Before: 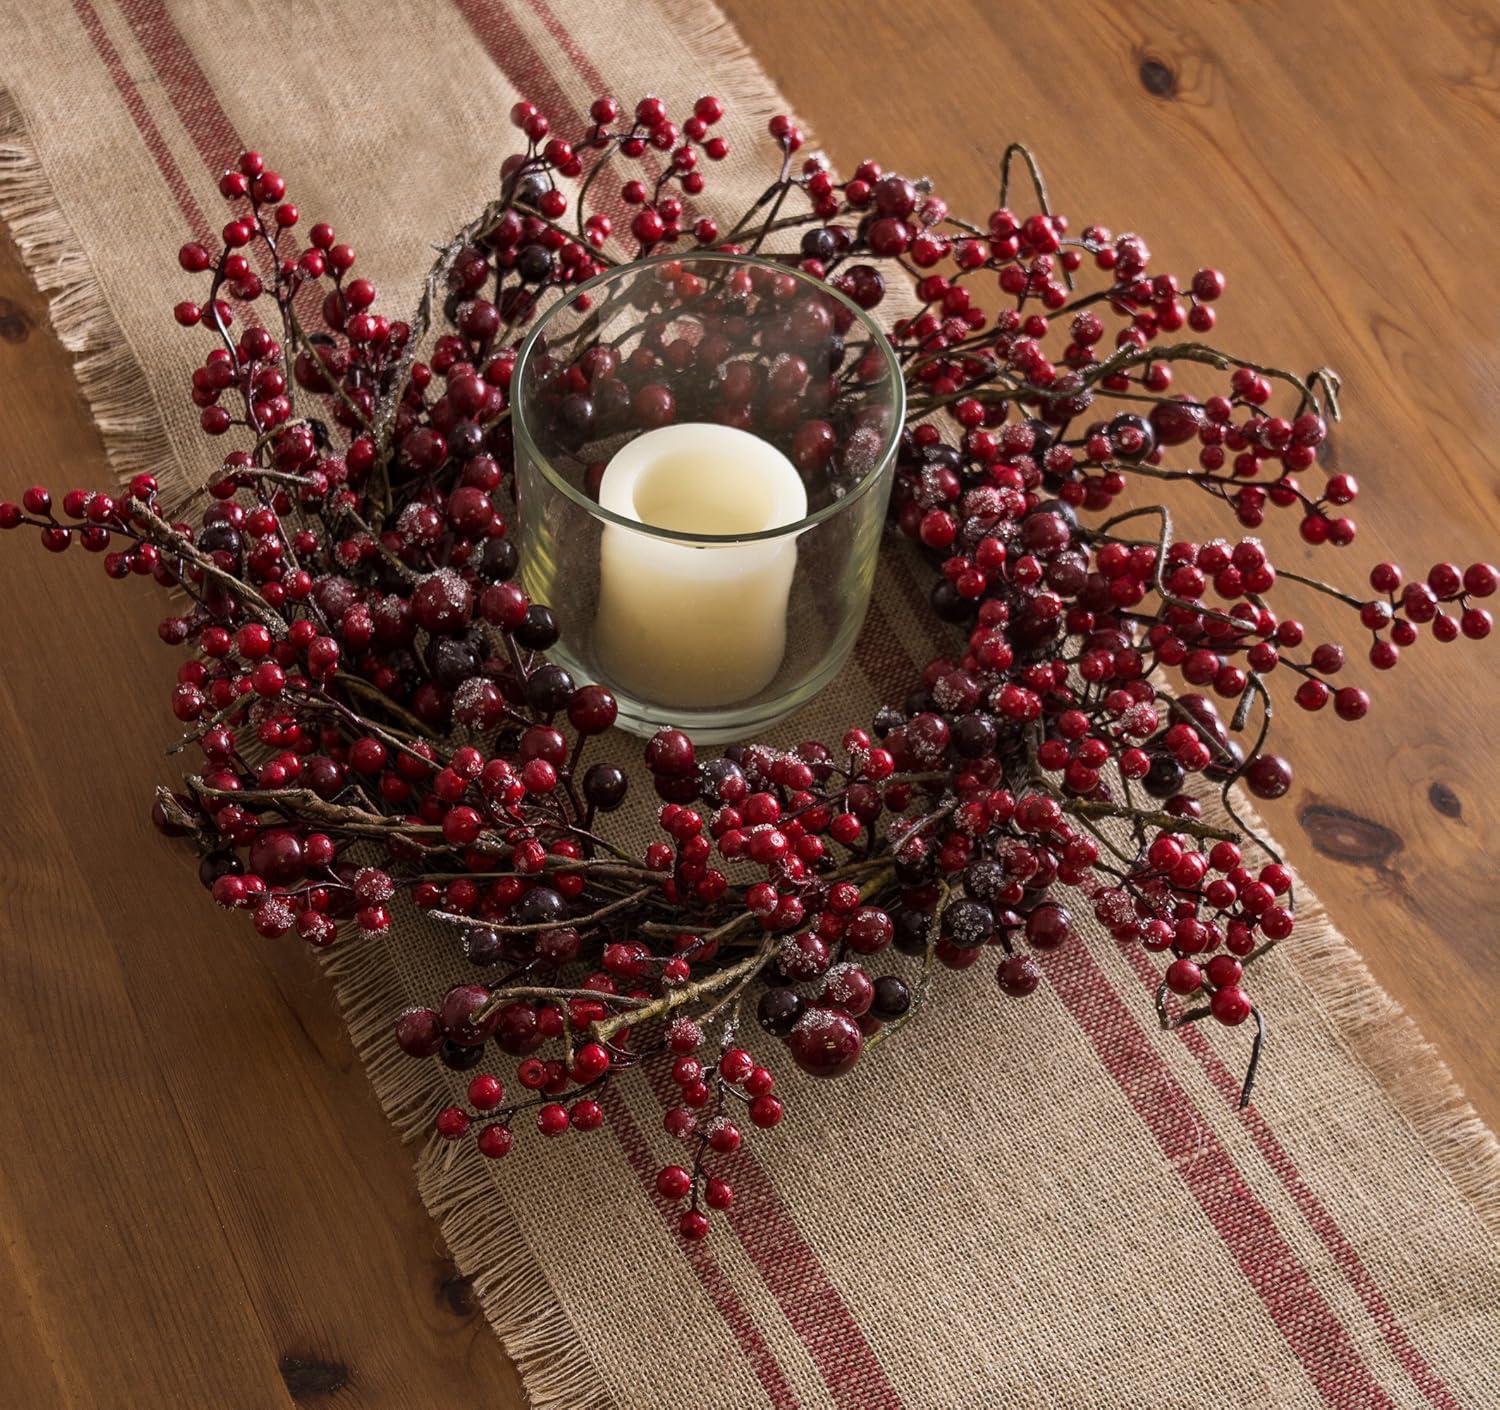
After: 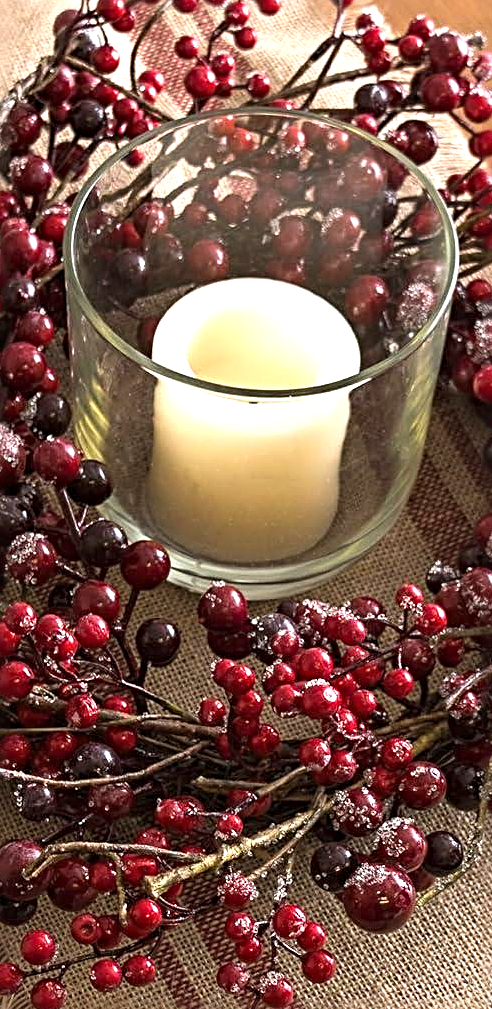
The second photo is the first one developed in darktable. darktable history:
crop and rotate: left 29.91%, top 10.315%, right 37.289%, bottom 18.124%
exposure: black level correction 0, exposure 1 EV, compensate highlight preservation false
sharpen: radius 3.989
